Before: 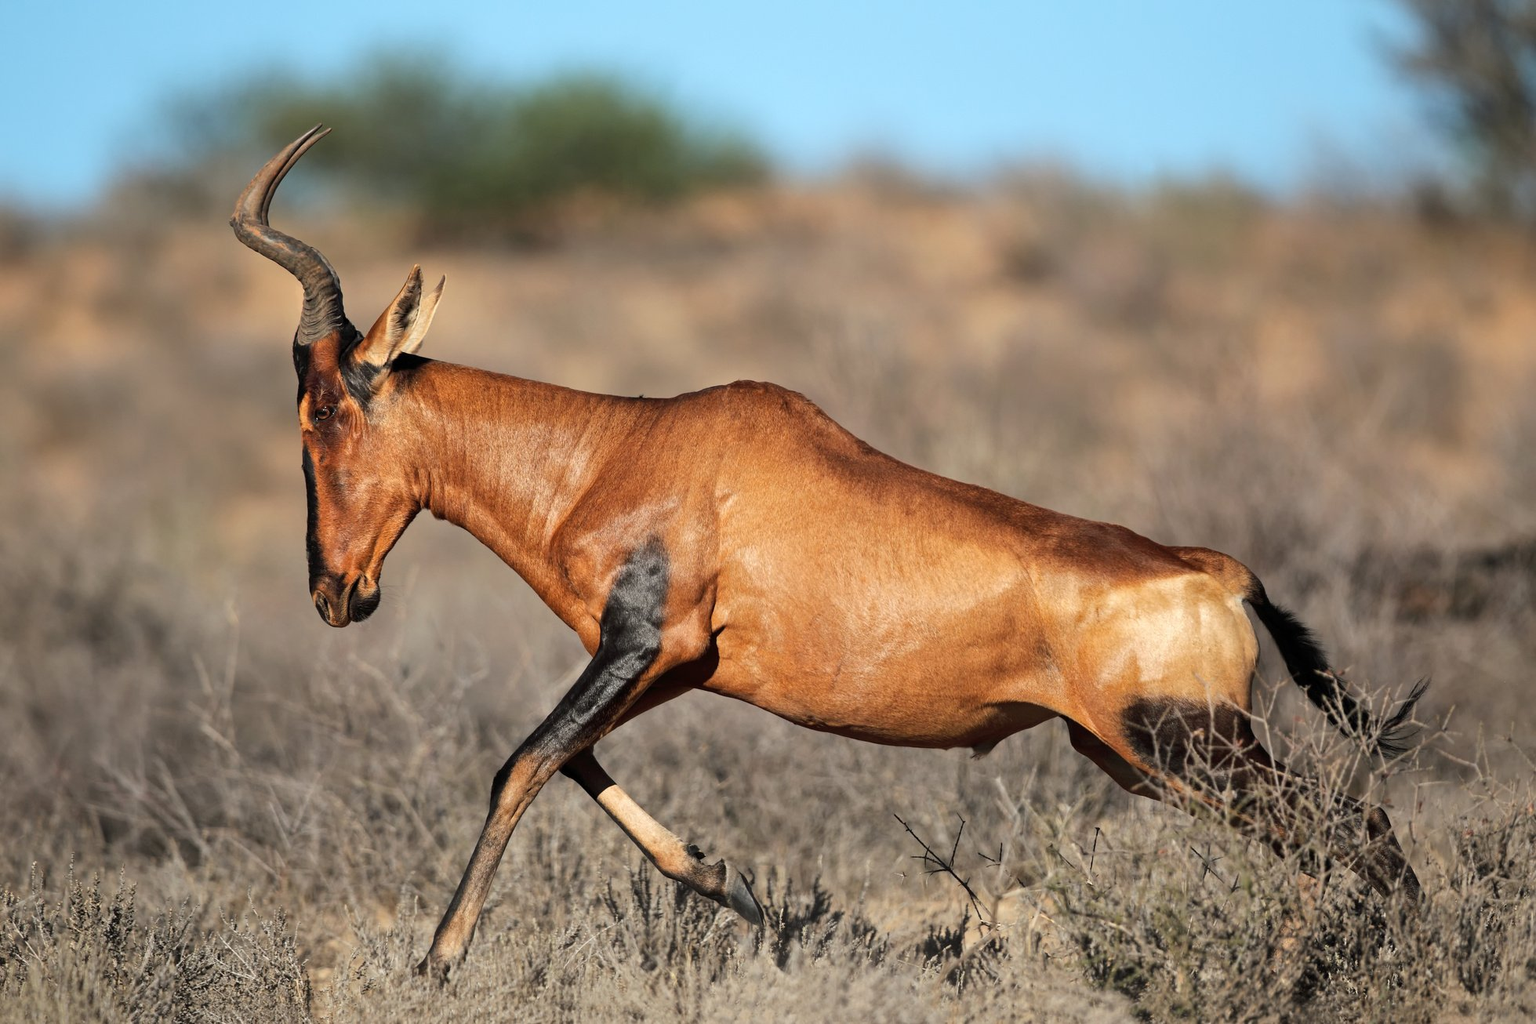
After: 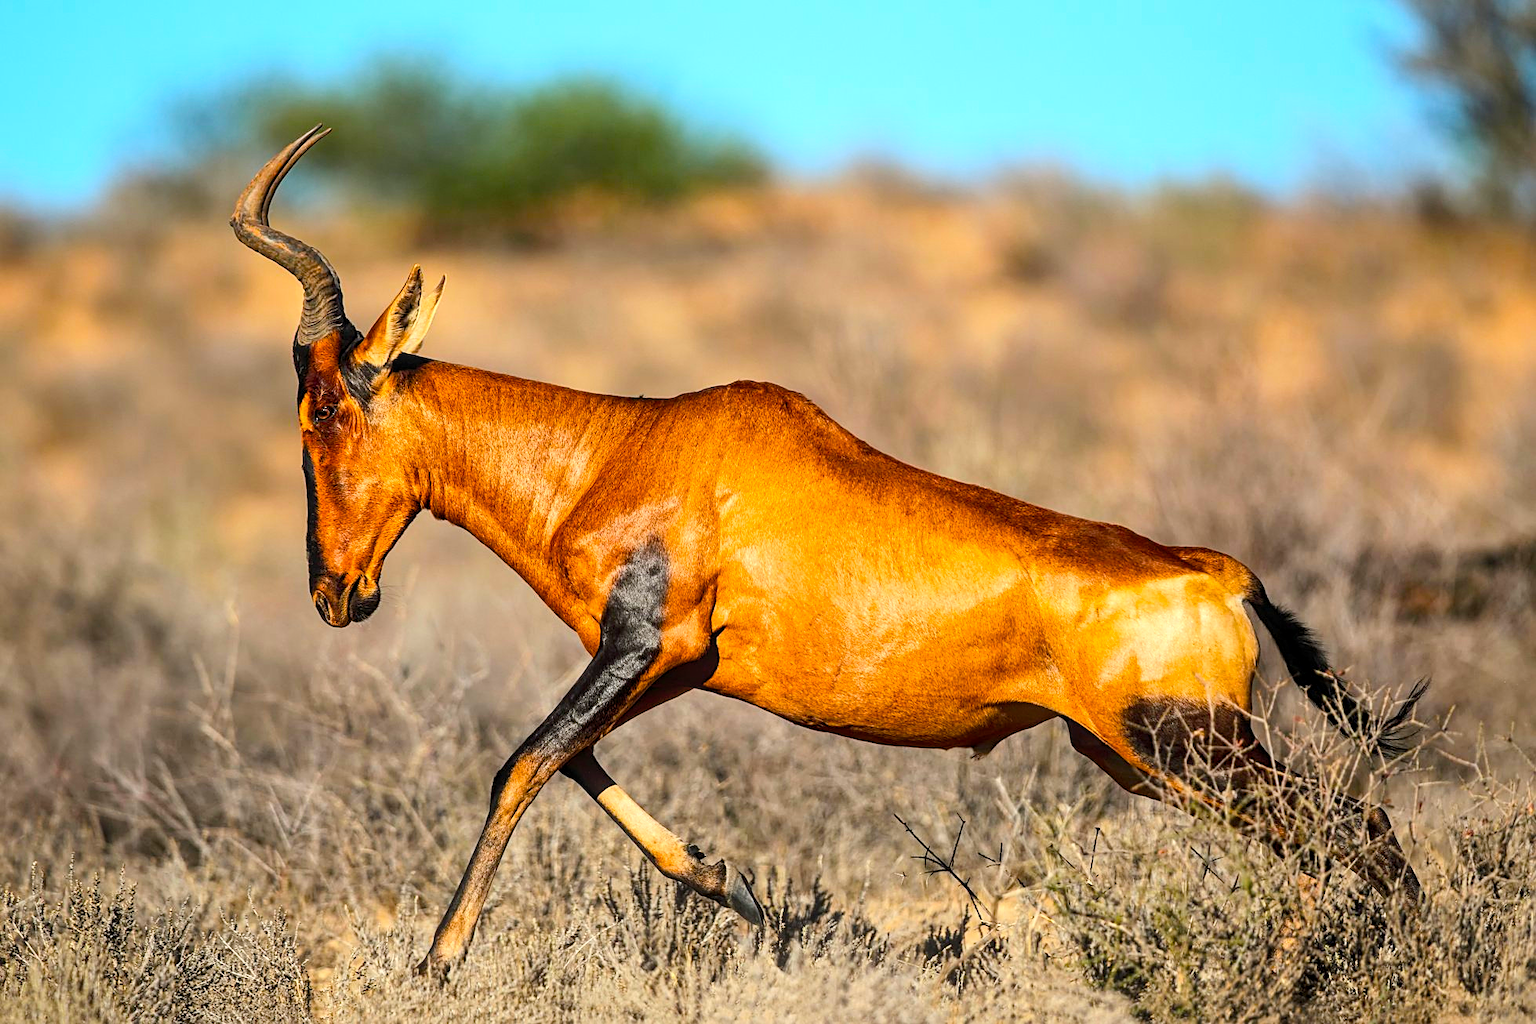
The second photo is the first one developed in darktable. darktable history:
sharpen: on, module defaults
color balance rgb: perceptual saturation grading › global saturation 36.607%, perceptual saturation grading › shadows 35.053%, global vibrance 14.888%
local contrast: on, module defaults
contrast brightness saturation: contrast 0.195, brightness 0.157, saturation 0.222
